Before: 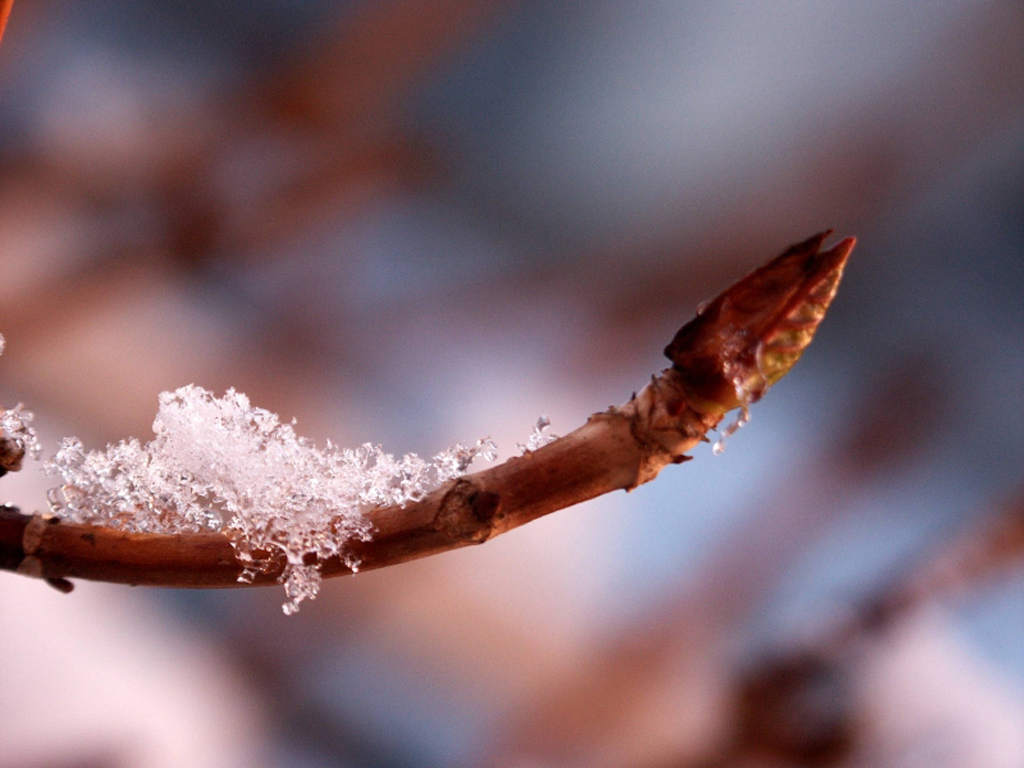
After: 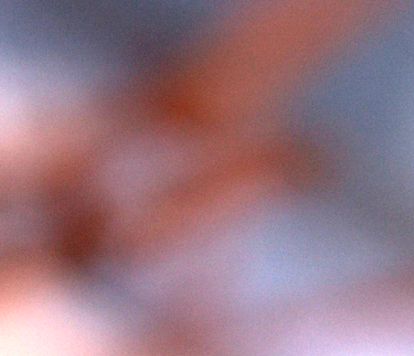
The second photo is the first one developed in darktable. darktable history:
exposure: black level correction 0, exposure 1.489 EV, compensate highlight preservation false
crop and rotate: left 11.211%, top 0.06%, right 48.355%, bottom 53.54%
